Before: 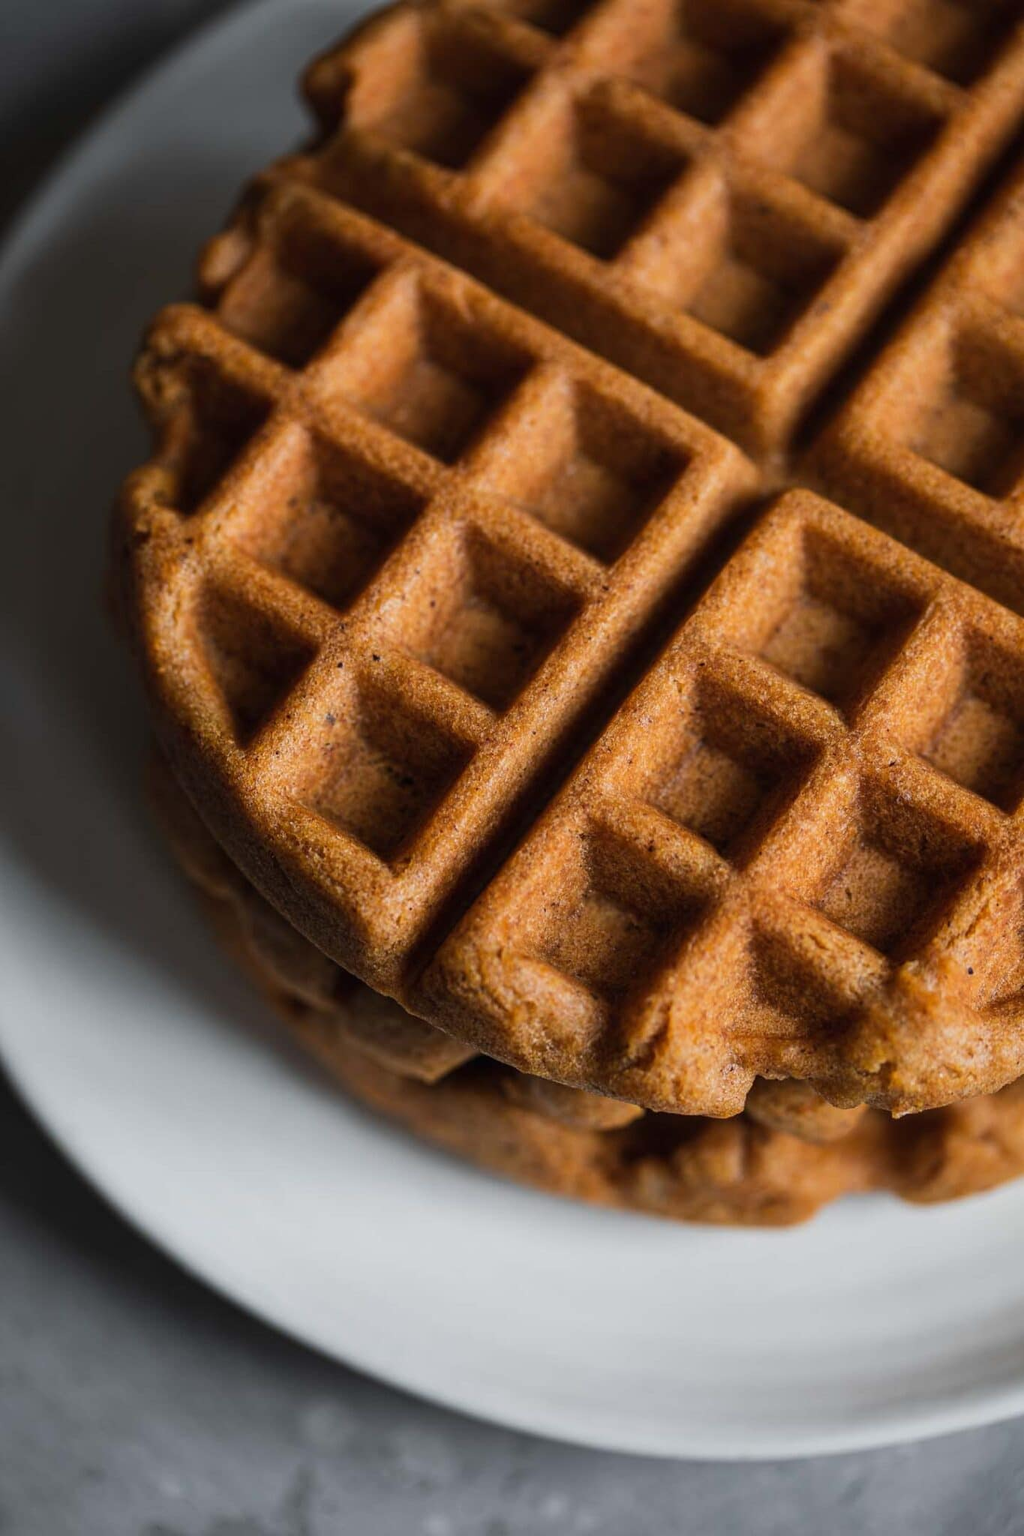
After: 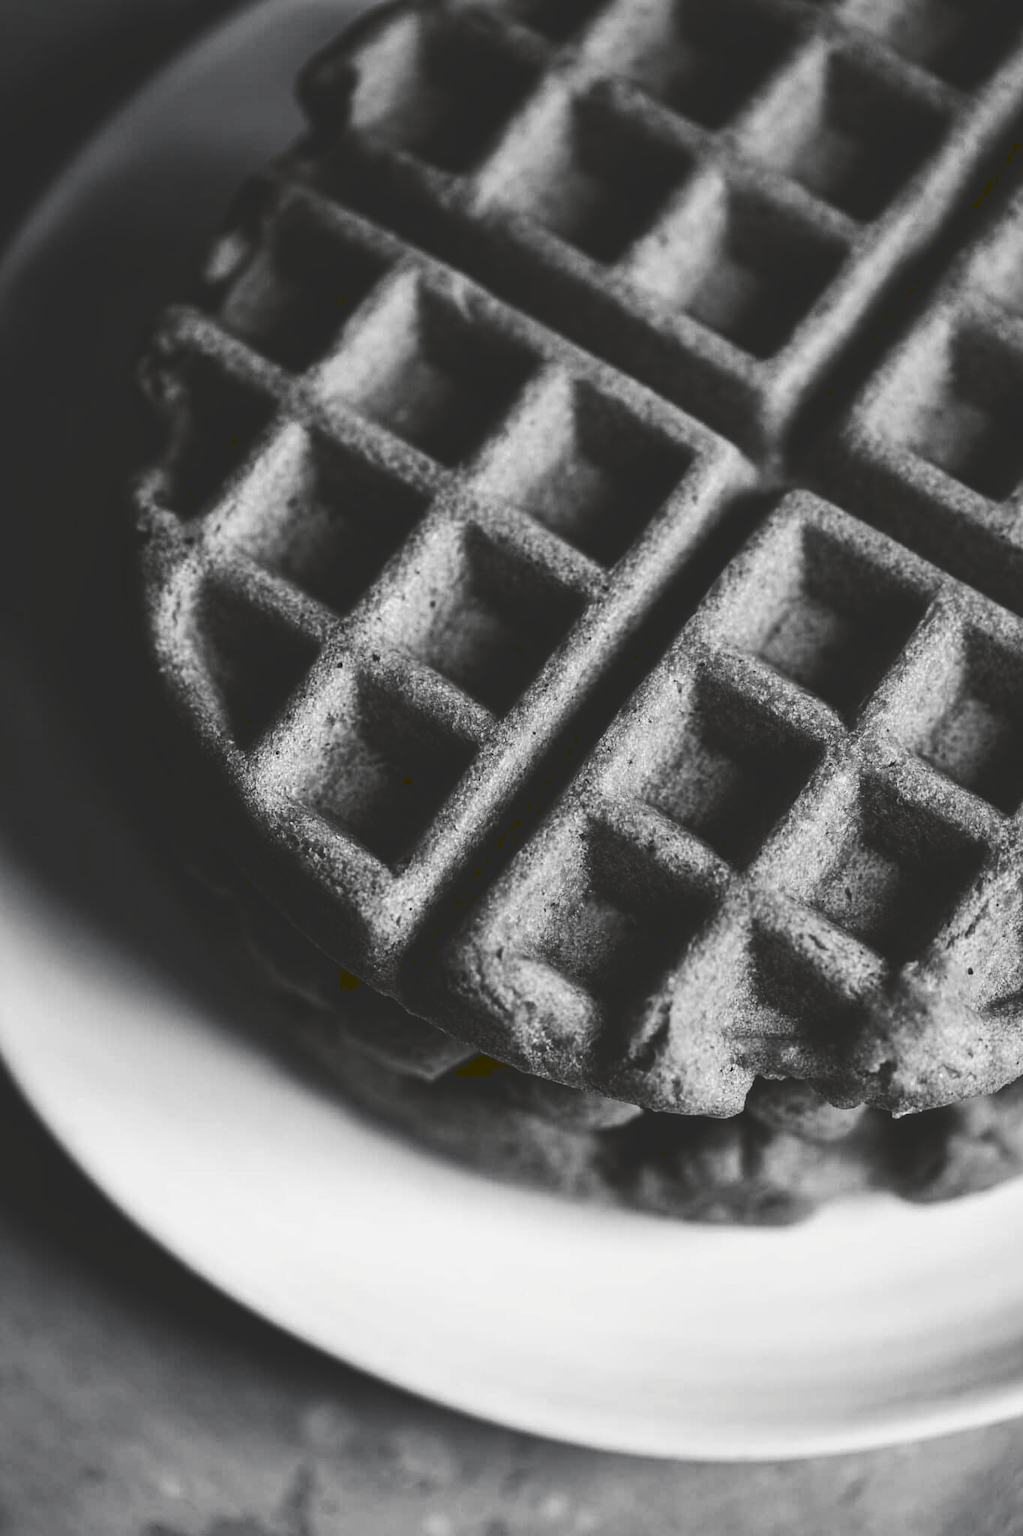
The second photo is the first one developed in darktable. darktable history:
tone curve: curves: ch0 [(0, 0) (0.003, 0.156) (0.011, 0.156) (0.025, 0.161) (0.044, 0.161) (0.069, 0.161) (0.1, 0.166) (0.136, 0.168) (0.177, 0.179) (0.224, 0.202) (0.277, 0.241) (0.335, 0.296) (0.399, 0.378) (0.468, 0.484) (0.543, 0.604) (0.623, 0.728) (0.709, 0.822) (0.801, 0.918) (0.898, 0.98) (1, 1)], preserve colors none
color look up table: target L [86.7, 88.82, 85.27, 87.05, 78.43, 71.47, 67.37, 48.04, 55.93, 50.43, 33.18, 28.41, 1.645, 200.28, 101.02, 87.41, 77.34, 75.52, 64.74, 62.08, 54.37, 55.93, 54.17, 49.83, 34.45, 33.18, 22.62, 13.23, 85.27, 87.41, 70.35, 77.83, 80.97, 60.56, 67.37, 56.83, 76.61, 41.28, 34.03, 36.57, 15.16, 19.87, 7.247, 83.84, 82.41, 55.02, 53.98, 28.85, 30.16], target a [-0.002, -0.003, -0.003, 0 ×4, 0.001, 0.001, 0.001, 0, 0, -0.154, 0, 0, -0.001, 0 ×4, 0.001 ×4, 0, 0, -0.001, -0.587, -0.003, -0.001, 0, 0.001, 0, 0, 0, 0.001, 0, 0.001, 0, 0, -0.131, -0.001, -0.707, -0.002, -0.003, 0.001, 0.001, 0, 0], target b [0.026, 0.026, 0.026, 0.002, 0.003, 0.003, 0.003, 0, -0.007, -0.007, -0.001, -0.001, 1.891, 0, -0.001, 0.003 ×4, 0.002, -0.007 ×4, -0.001, -0.001, 0.007, 8.594, 0.026, 0.003, 0.003, -0.005, 0.003, 0.002, 0.003, -0.004, 0.003, -0.004, -0.001, -0.001, 1.667, 0.007, 8.72, 0.026, 0.026, -0.004, -0.005, -0.001, -0.001], num patches 49
